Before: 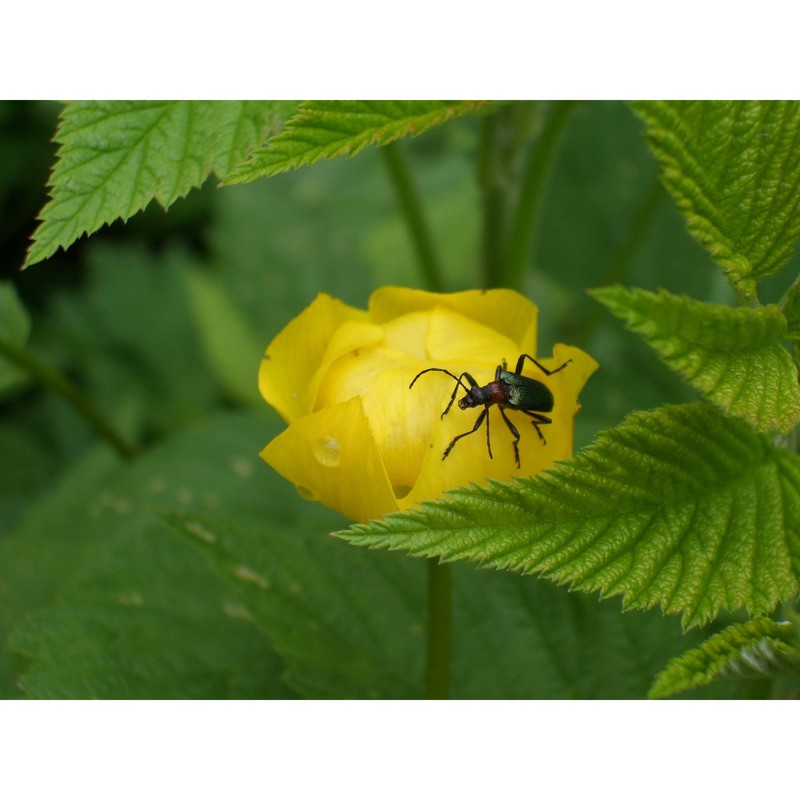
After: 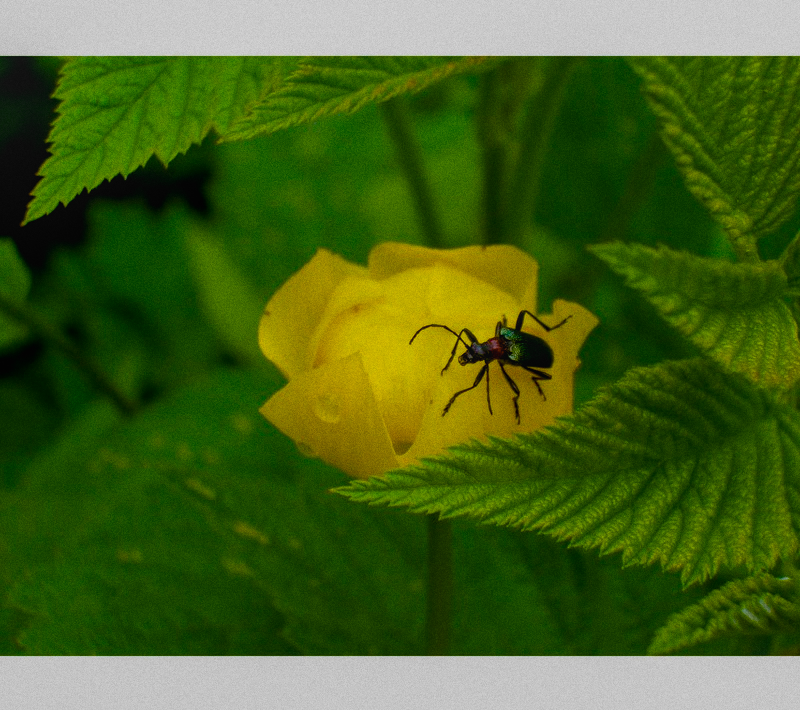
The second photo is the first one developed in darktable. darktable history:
color balance rgb: perceptual saturation grading › global saturation 20%, perceptual saturation grading › highlights -25%, perceptual saturation grading › shadows 50.52%, global vibrance 40.24%
white balance: red 1, blue 1
contrast brightness saturation: saturation 0.13
local contrast: detail 110%
crop and rotate: top 5.609%, bottom 5.609%
exposure: black level correction 0.009, exposure -0.637 EV, compensate highlight preservation false
grain: coarseness 0.09 ISO
